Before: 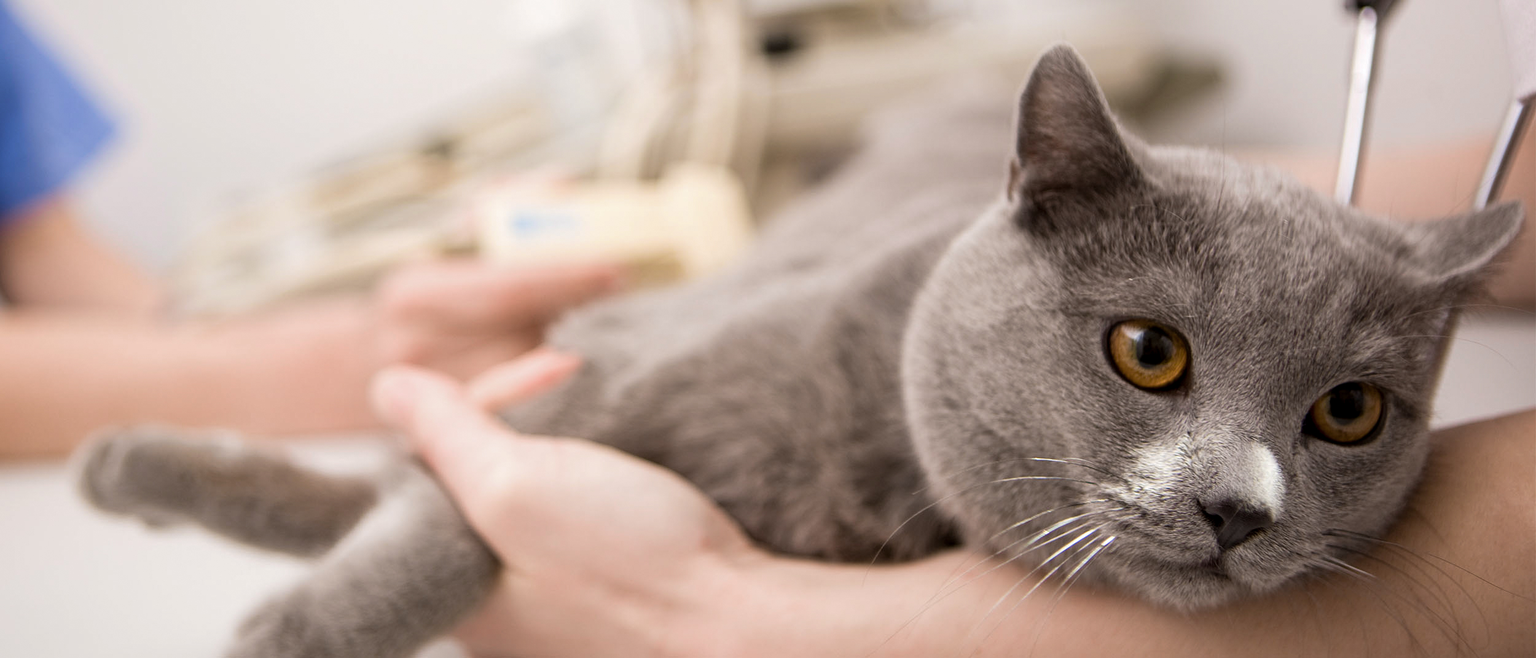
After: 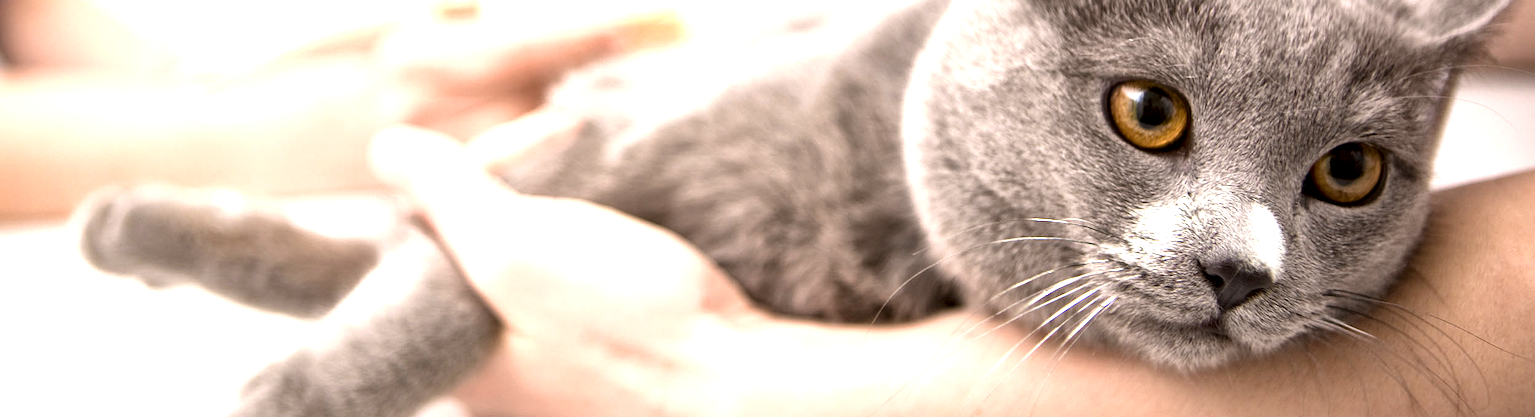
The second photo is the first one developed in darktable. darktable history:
exposure: black level correction 0, exposure 1.096 EV, compensate highlight preservation false
crop and rotate: top 36.42%
local contrast: mode bilateral grid, contrast 20, coarseness 49, detail 150%, midtone range 0.2
